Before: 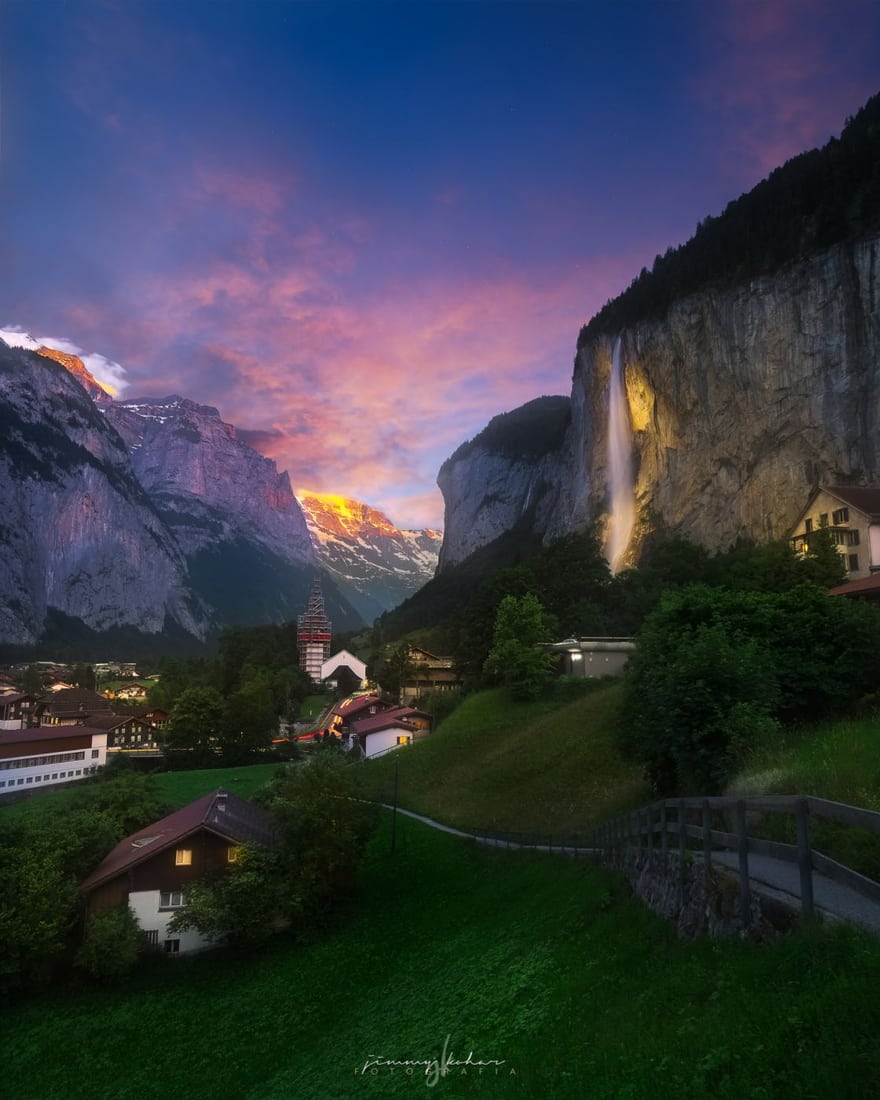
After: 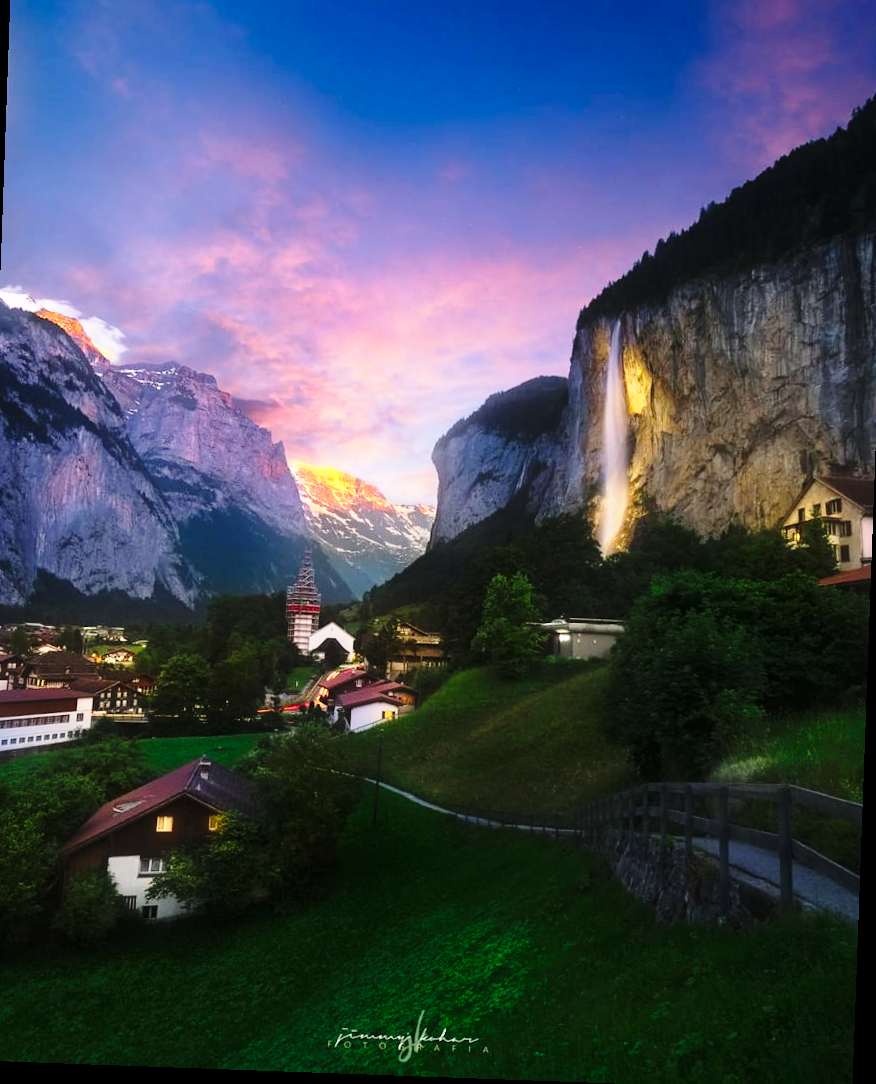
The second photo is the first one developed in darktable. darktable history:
base curve: curves: ch0 [(0, 0) (0.028, 0.03) (0.105, 0.232) (0.387, 0.748) (0.754, 0.968) (1, 1)], preserve colors none
crop and rotate: angle -2.08°, left 3.073%, top 3.568%, right 1.551%, bottom 0.546%
